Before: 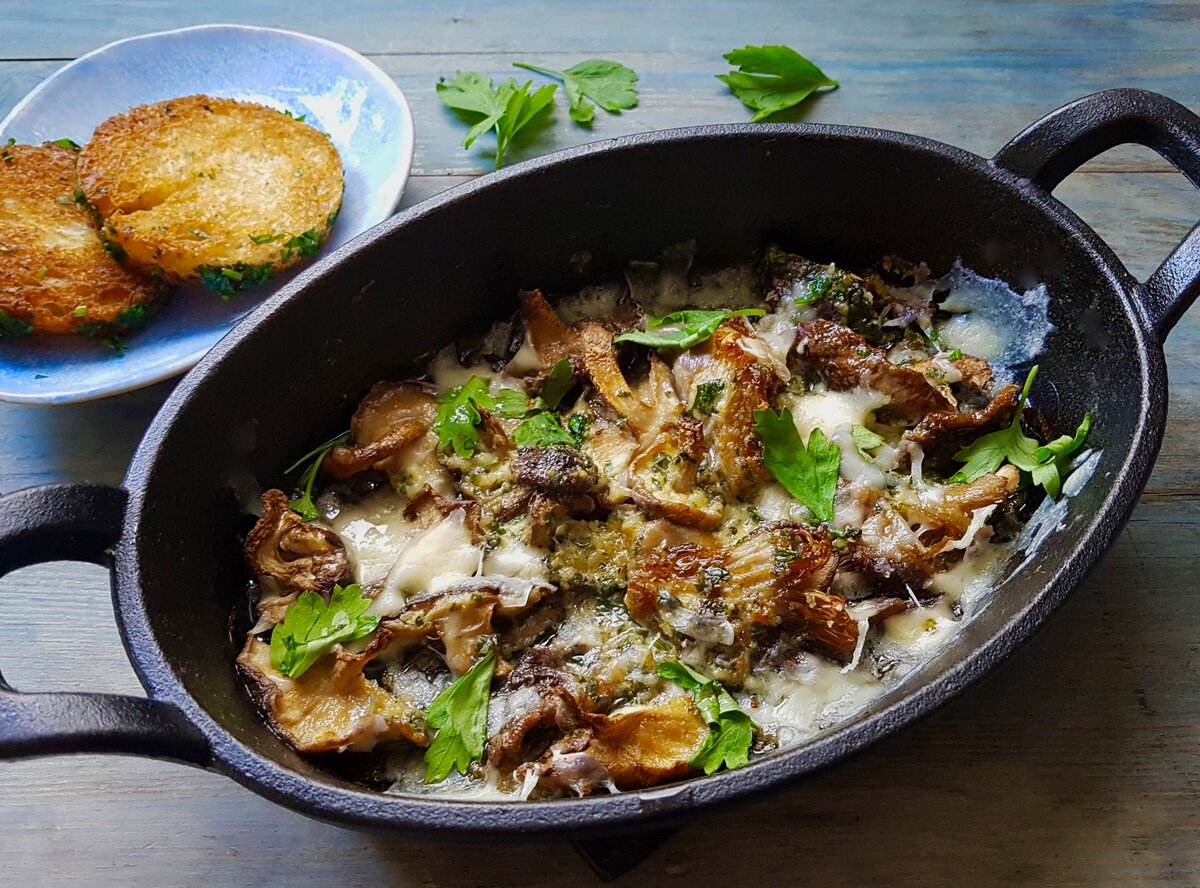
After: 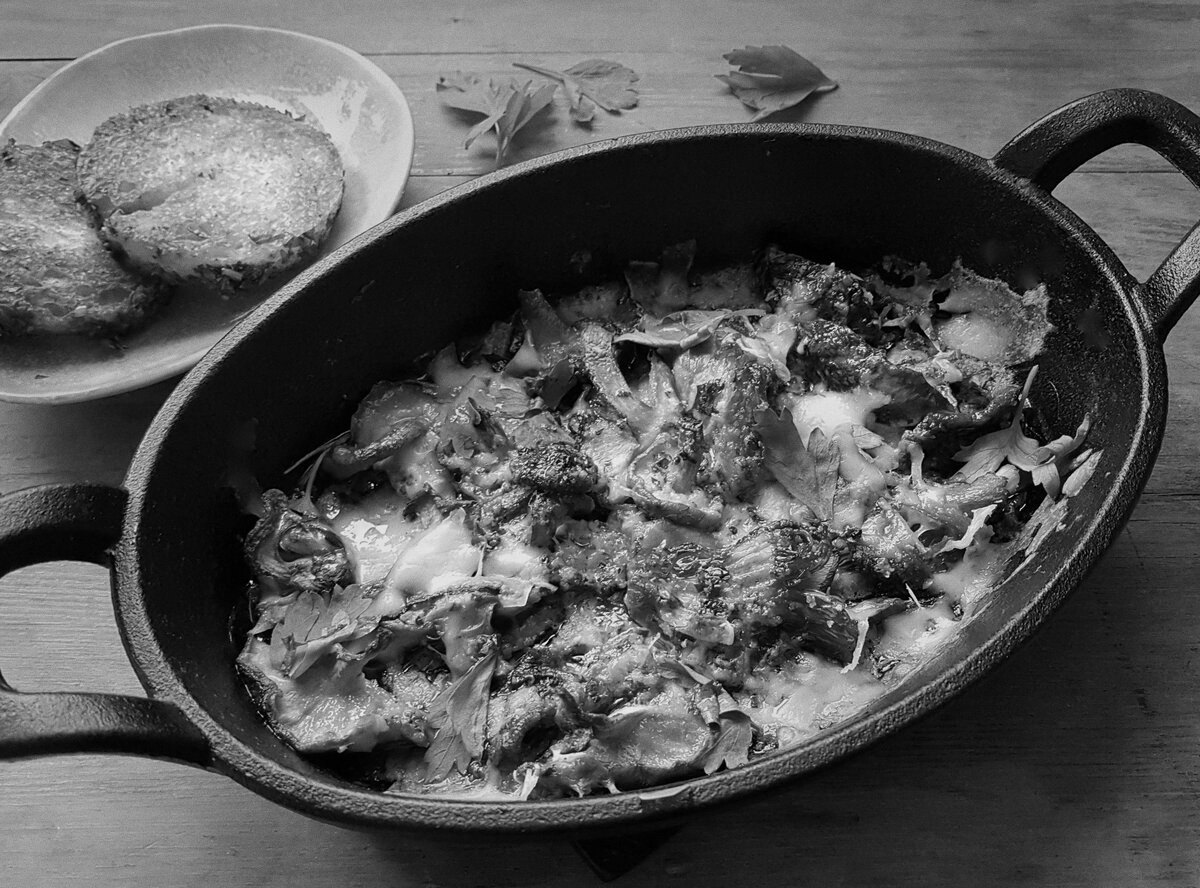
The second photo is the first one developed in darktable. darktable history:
grain: coarseness 0.09 ISO, strength 16.61%
monochrome: a 26.22, b 42.67, size 0.8
rotate and perspective: crop left 0, crop top 0
